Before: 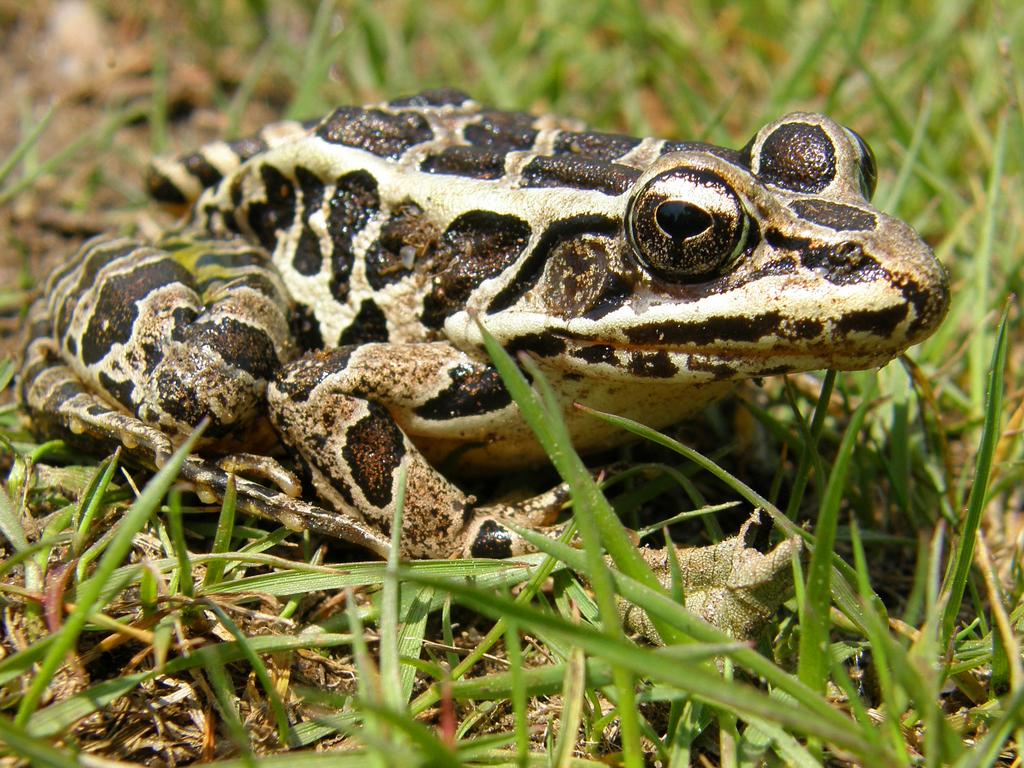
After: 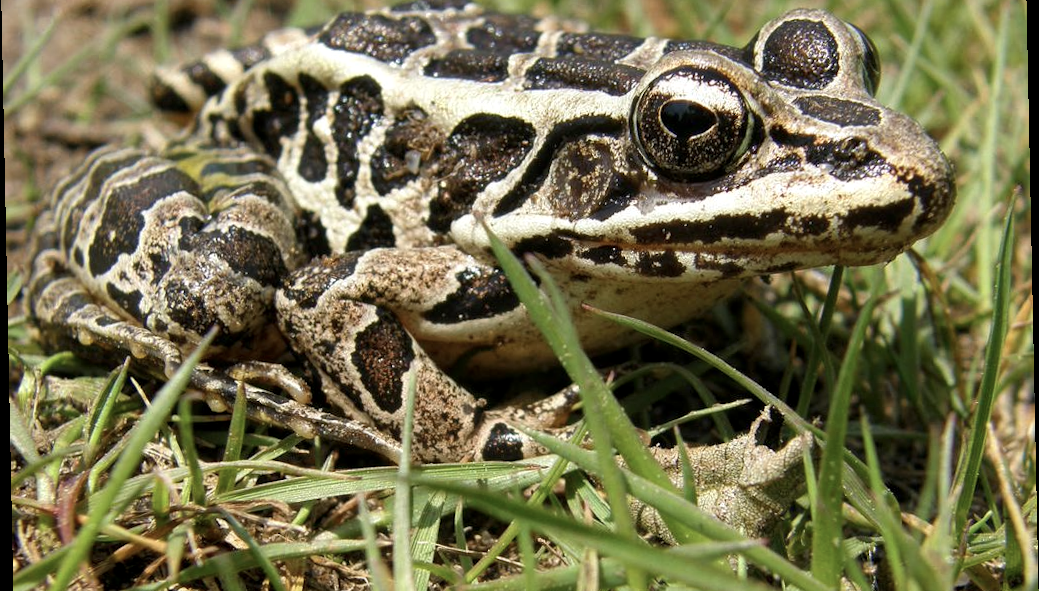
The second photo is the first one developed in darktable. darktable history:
contrast brightness saturation: contrast 0.06, brightness -0.01, saturation -0.23
rotate and perspective: rotation -1.17°, automatic cropping off
crop: top 13.819%, bottom 11.169%
local contrast: highlights 100%, shadows 100%, detail 120%, midtone range 0.2
